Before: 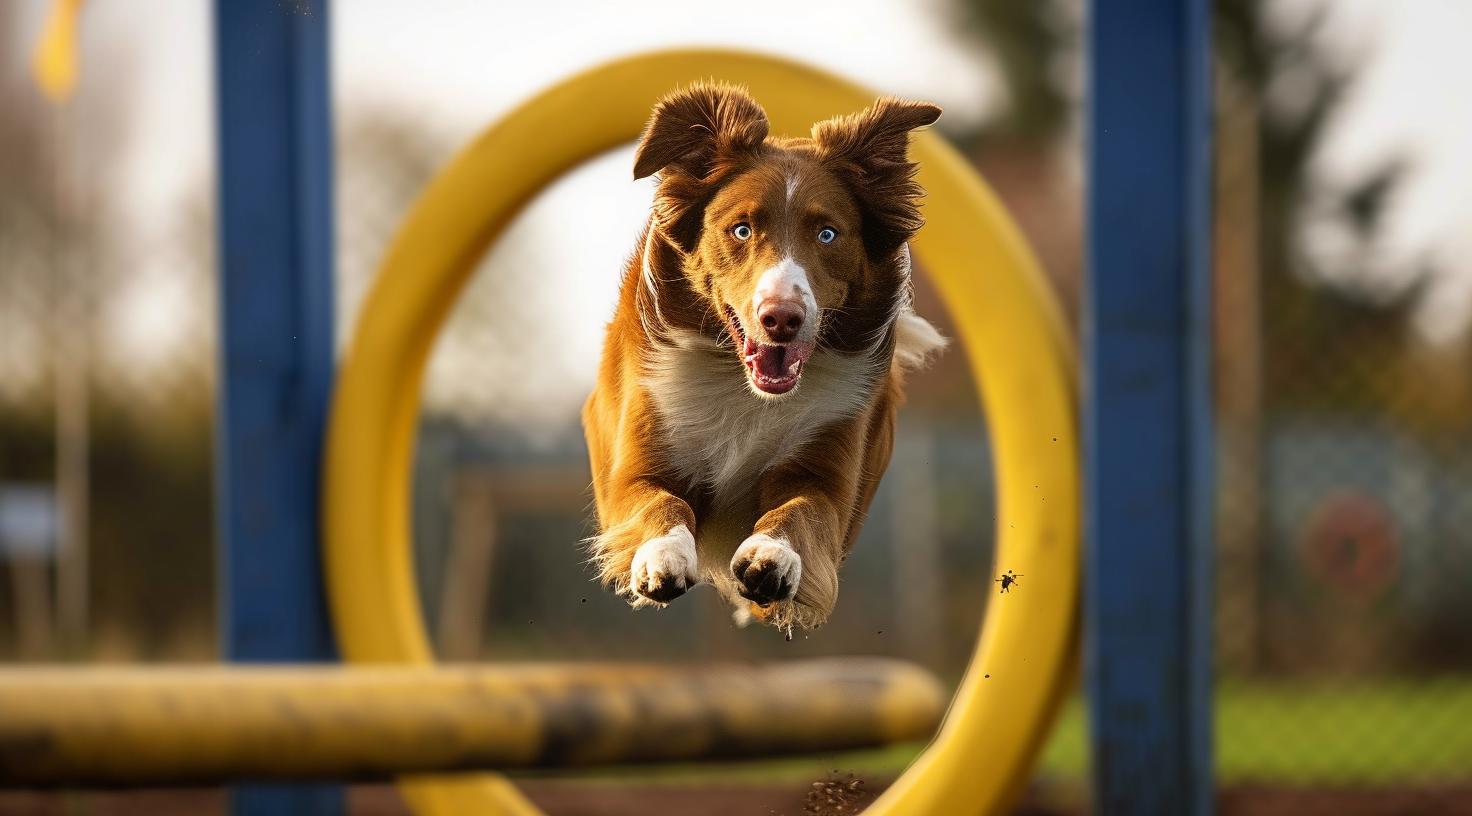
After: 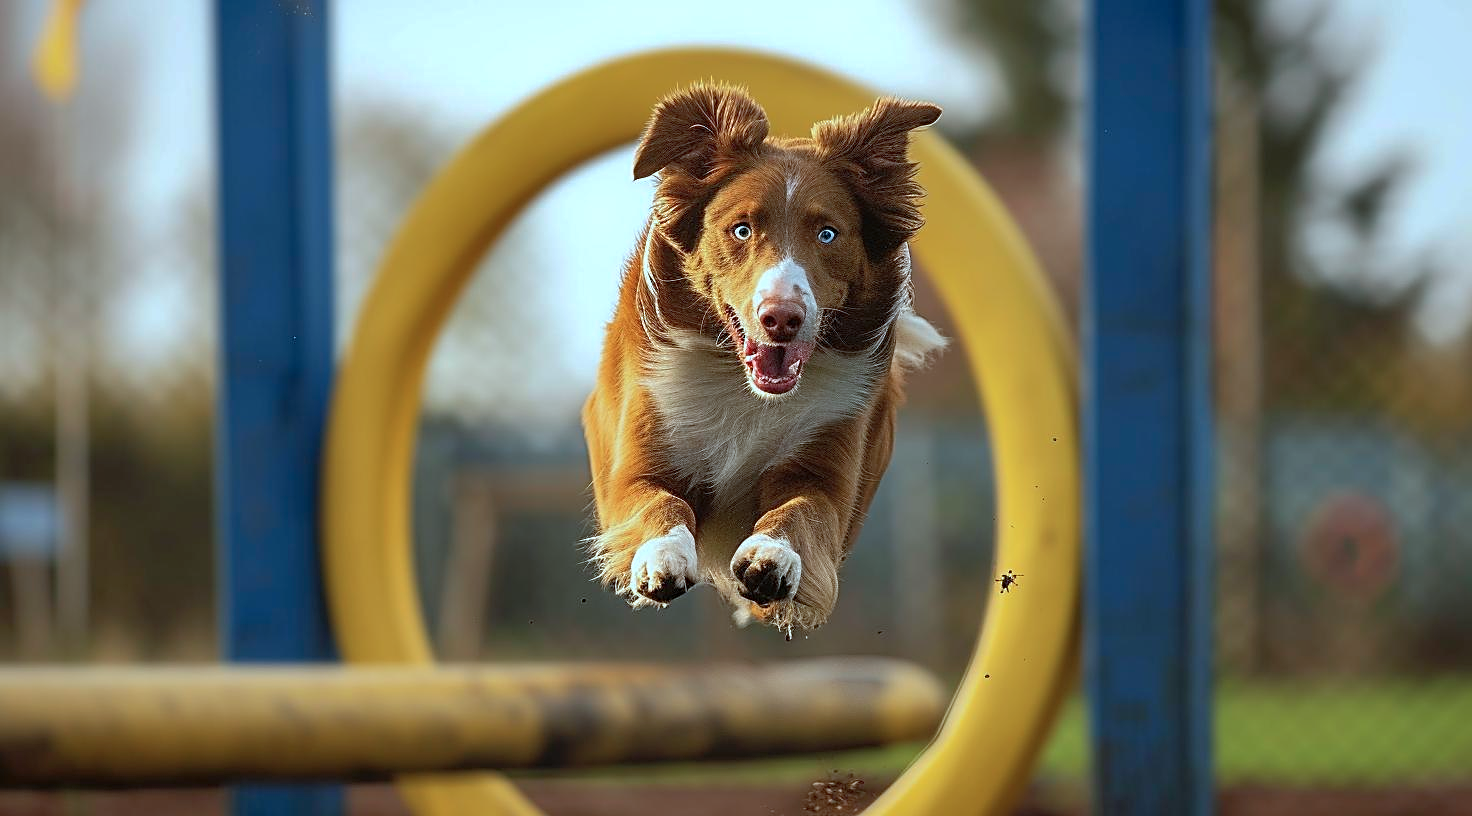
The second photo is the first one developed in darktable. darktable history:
shadows and highlights: on, module defaults
color correction: highlights a* -10.65, highlights b* -18.75
sharpen: on, module defaults
